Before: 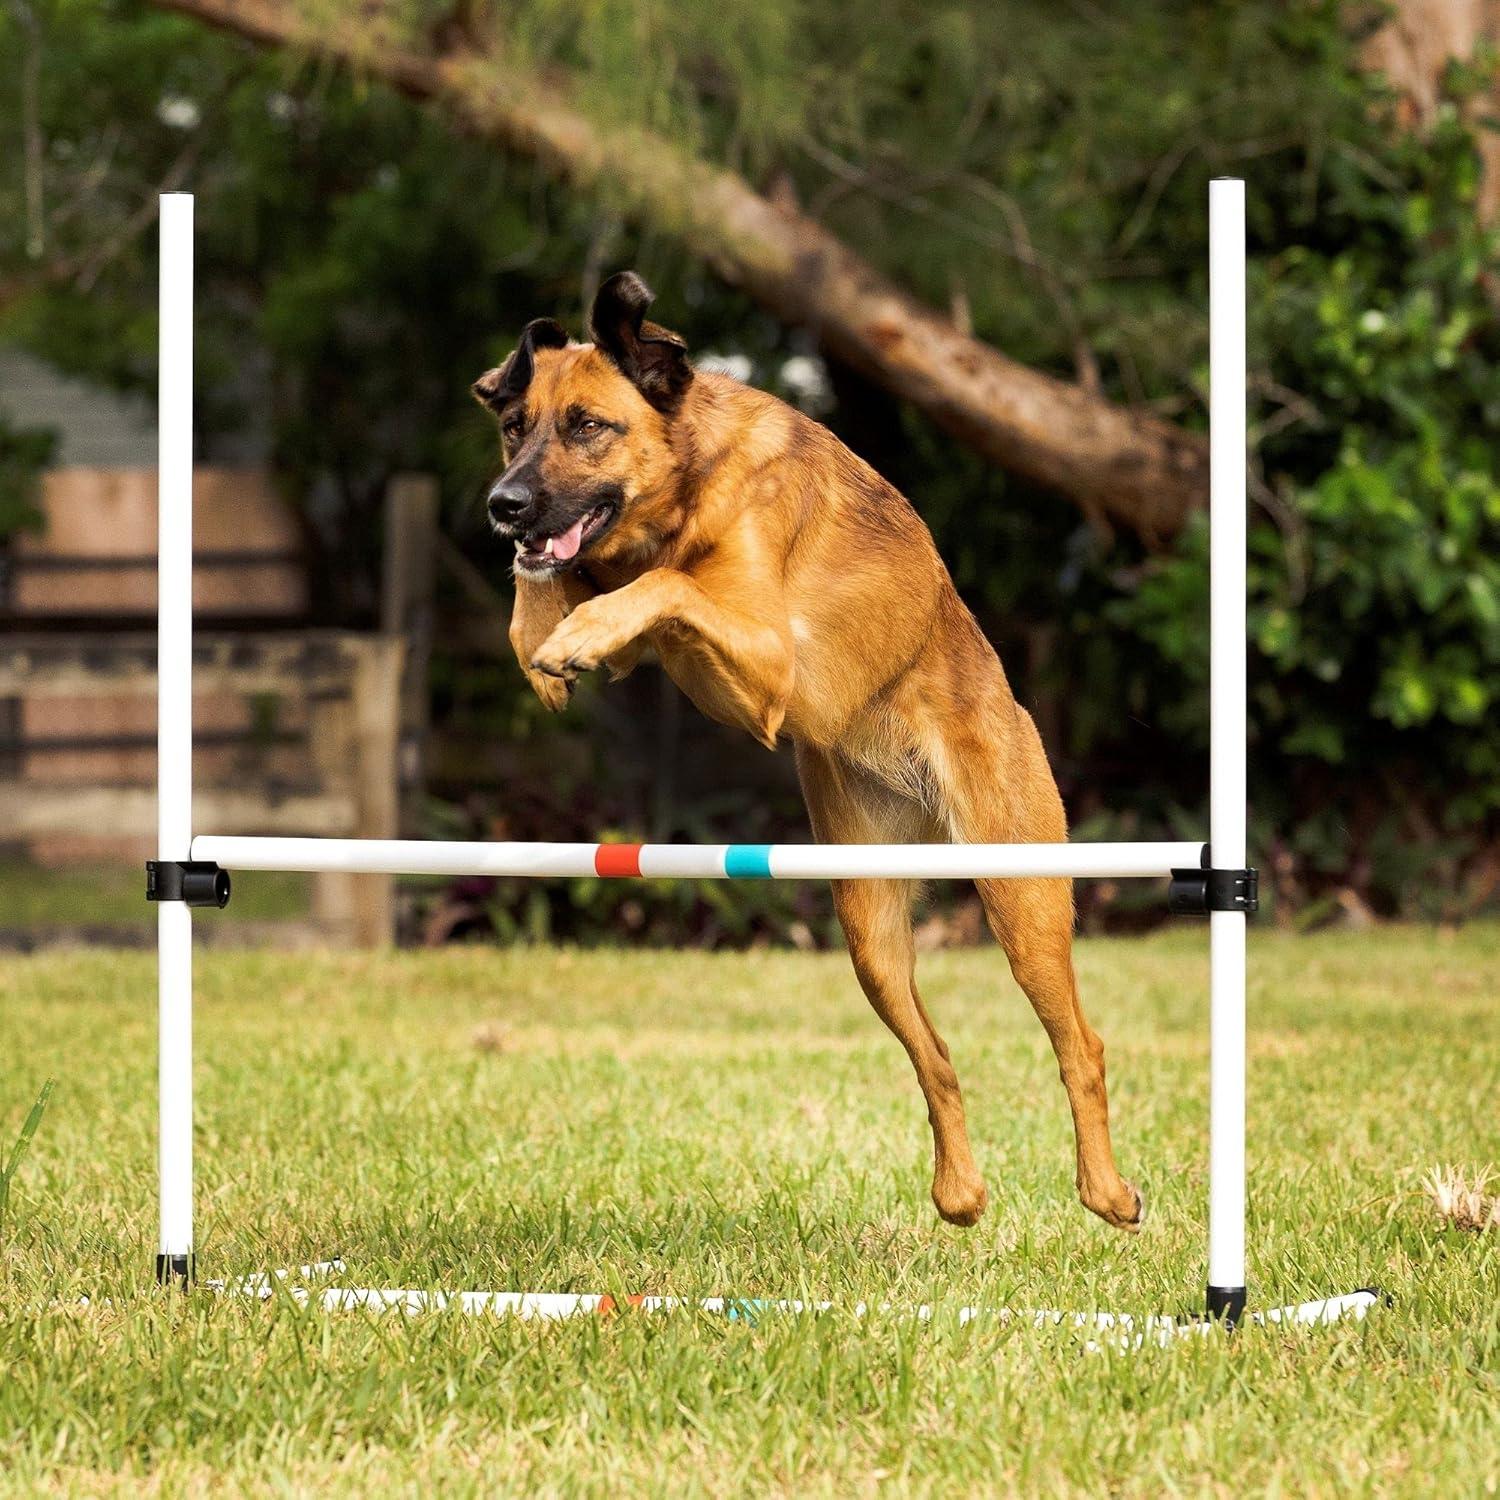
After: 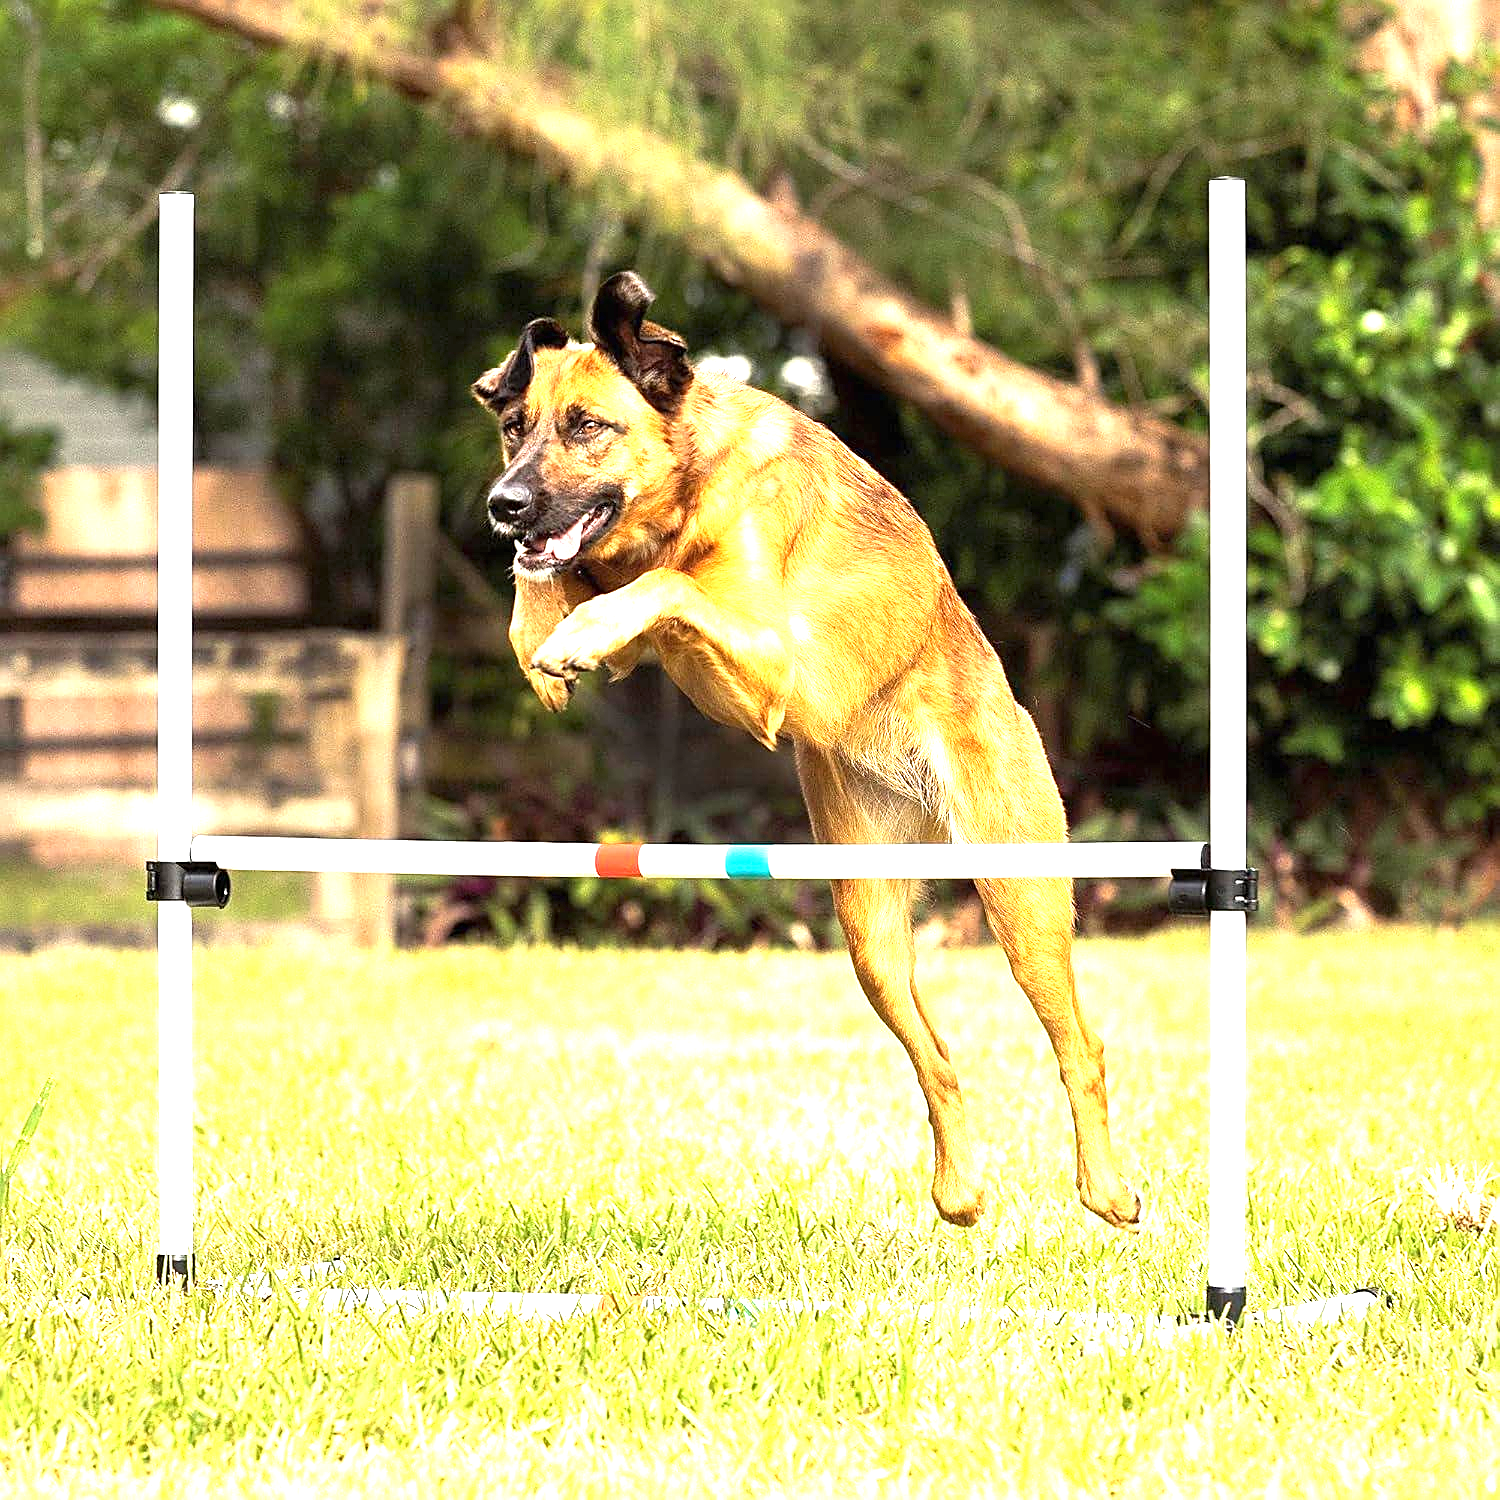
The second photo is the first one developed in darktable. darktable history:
exposure: black level correction 0, exposure 1.741 EV, compensate exposure bias true, compensate highlight preservation false
sharpen: on, module defaults
